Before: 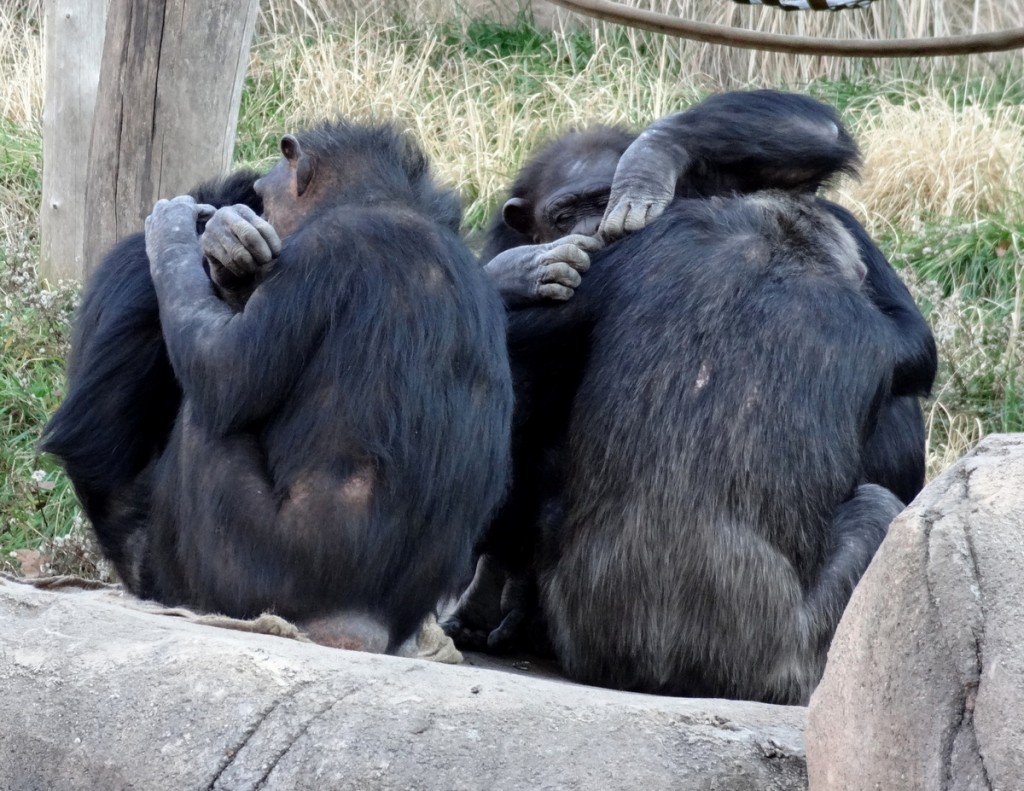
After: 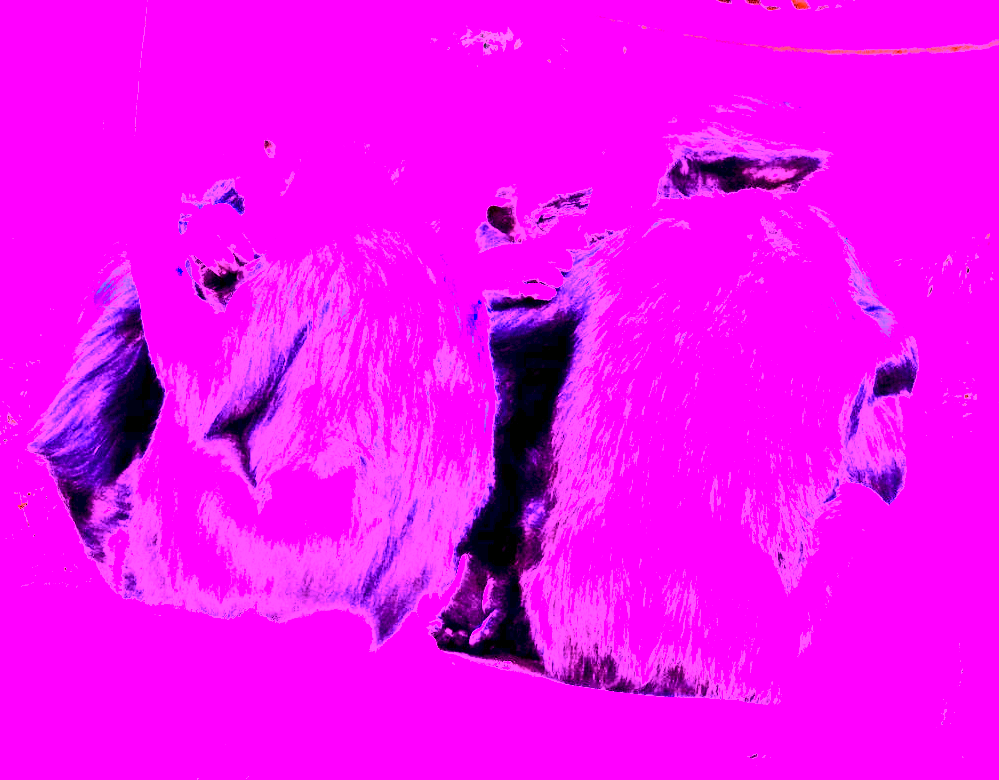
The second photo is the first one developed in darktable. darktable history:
crop and rotate: left 1.774%, right 0.633%, bottom 1.28%
white balance: red 8, blue 8
tone curve: curves: ch0 [(0, 0) (0.114, 0.083) (0.303, 0.285) (0.447, 0.51) (0.602, 0.697) (0.772, 0.866) (0.999, 0.978)]; ch1 [(0, 0) (0.389, 0.352) (0.458, 0.433) (0.486, 0.474) (0.509, 0.505) (0.535, 0.528) (0.57, 0.579) (0.696, 0.706) (1, 1)]; ch2 [(0, 0) (0.369, 0.388) (0.449, 0.431) (0.501, 0.5) (0.528, 0.527) (0.589, 0.608) (0.697, 0.721) (1, 1)], color space Lab, independent channels, preserve colors none
